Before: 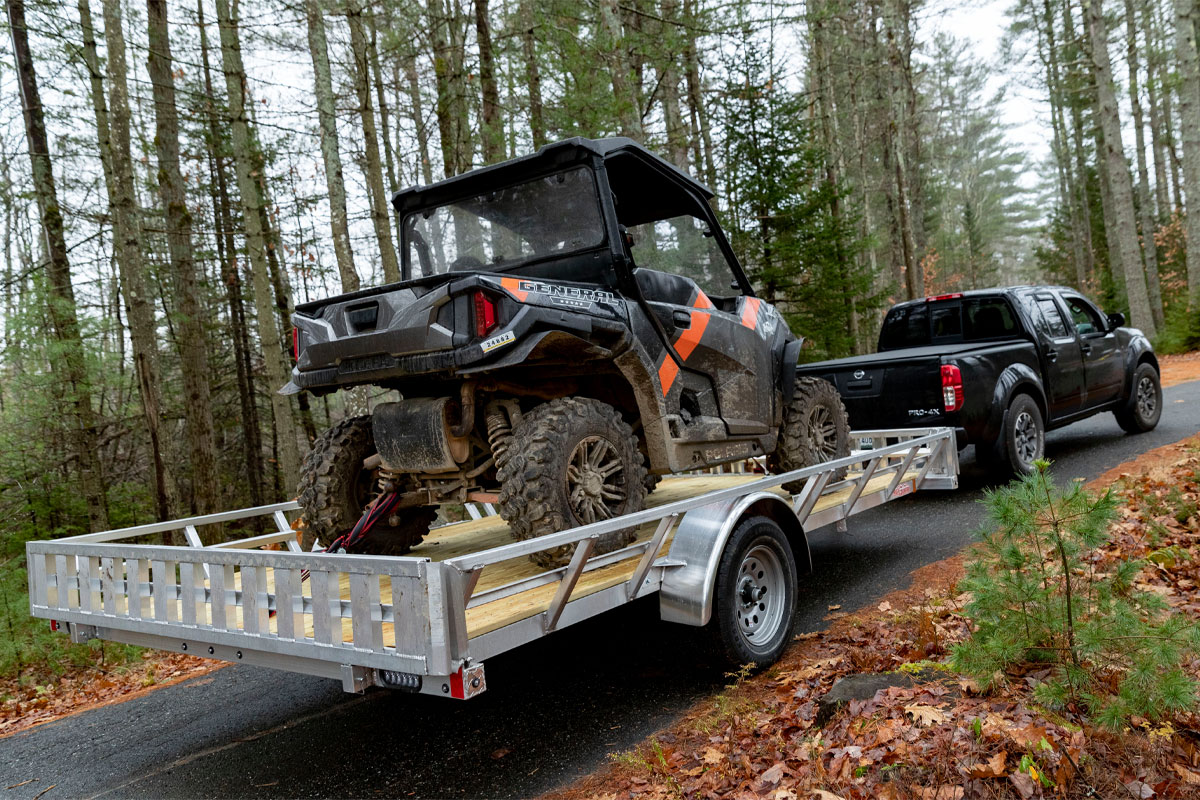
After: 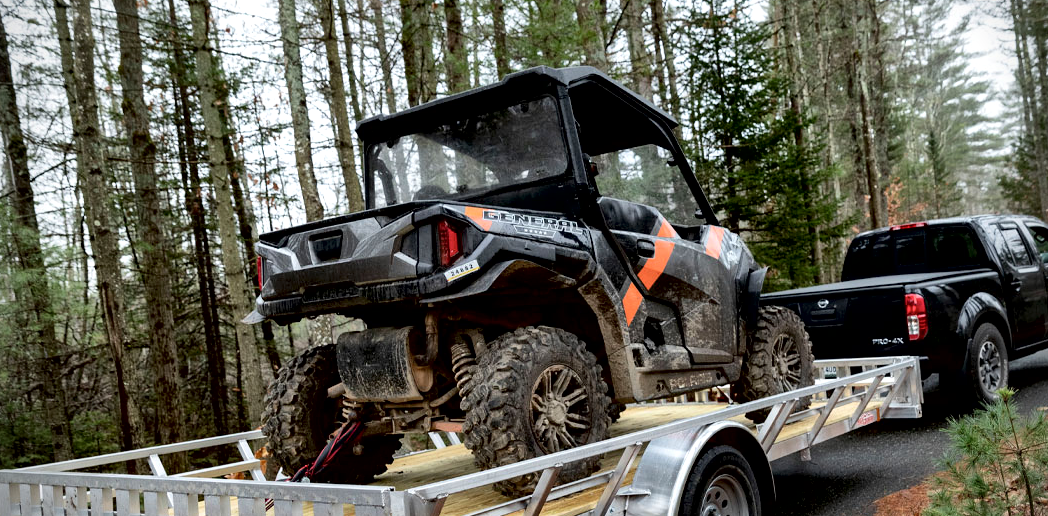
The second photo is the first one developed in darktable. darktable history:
exposure: black level correction 0.001, compensate highlight preservation false
crop: left 3.015%, top 8.969%, right 9.647%, bottom 26.457%
local contrast: mode bilateral grid, contrast 44, coarseness 69, detail 214%, midtone range 0.2
vignetting: on, module defaults
